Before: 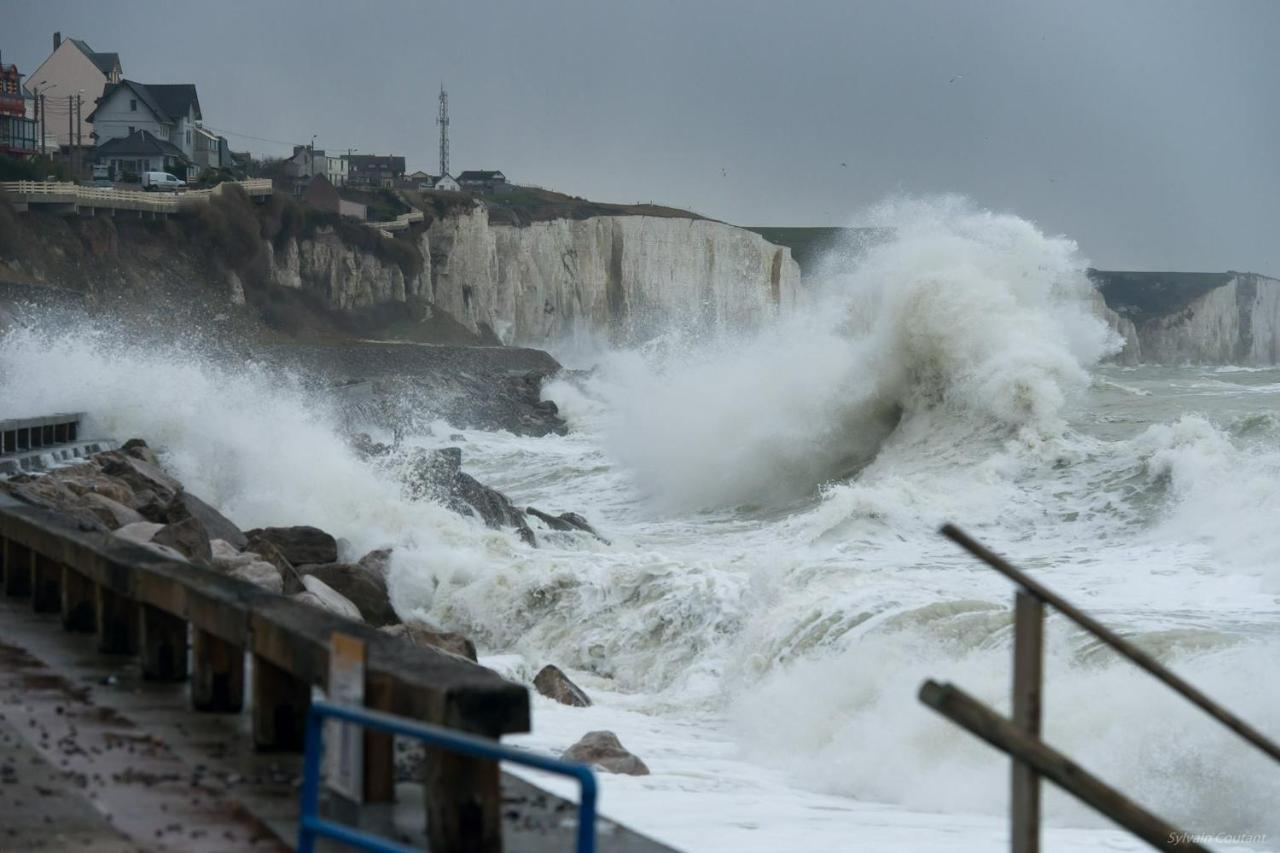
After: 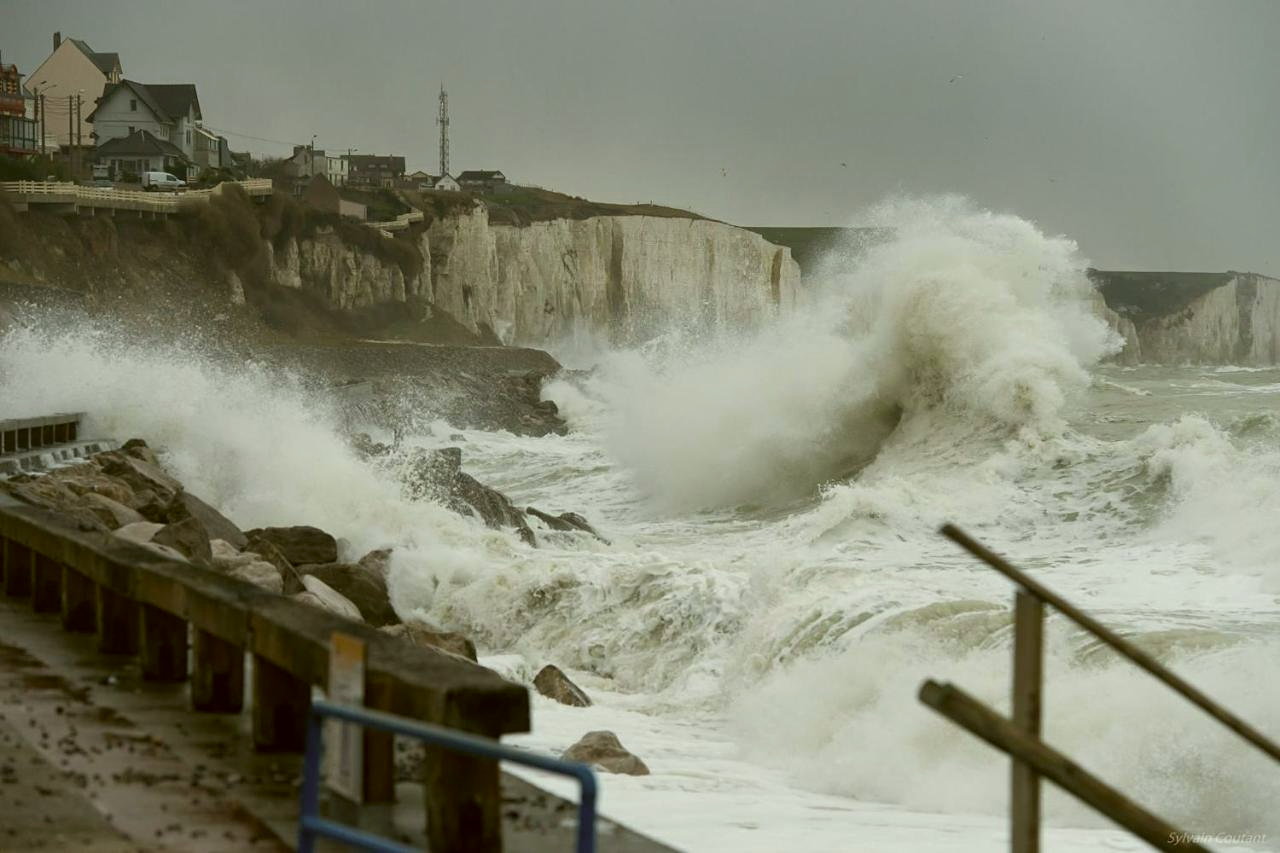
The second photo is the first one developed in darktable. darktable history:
color correction: highlights a* -1.43, highlights b* 10.12, shadows a* 0.395, shadows b* 19.35
shadows and highlights: shadows 25, highlights -25
sharpen: amount 0.2
